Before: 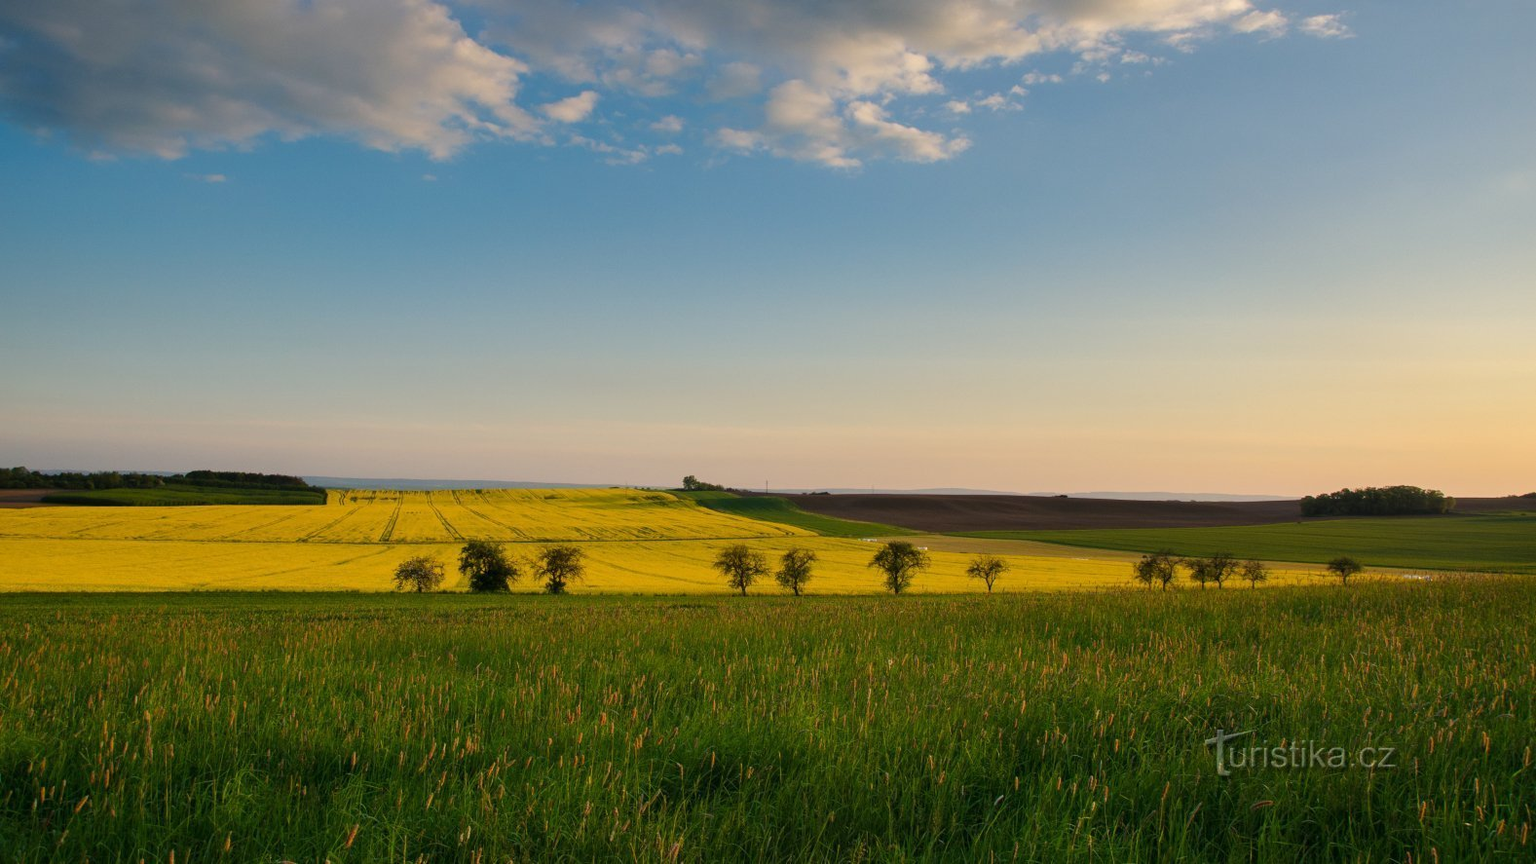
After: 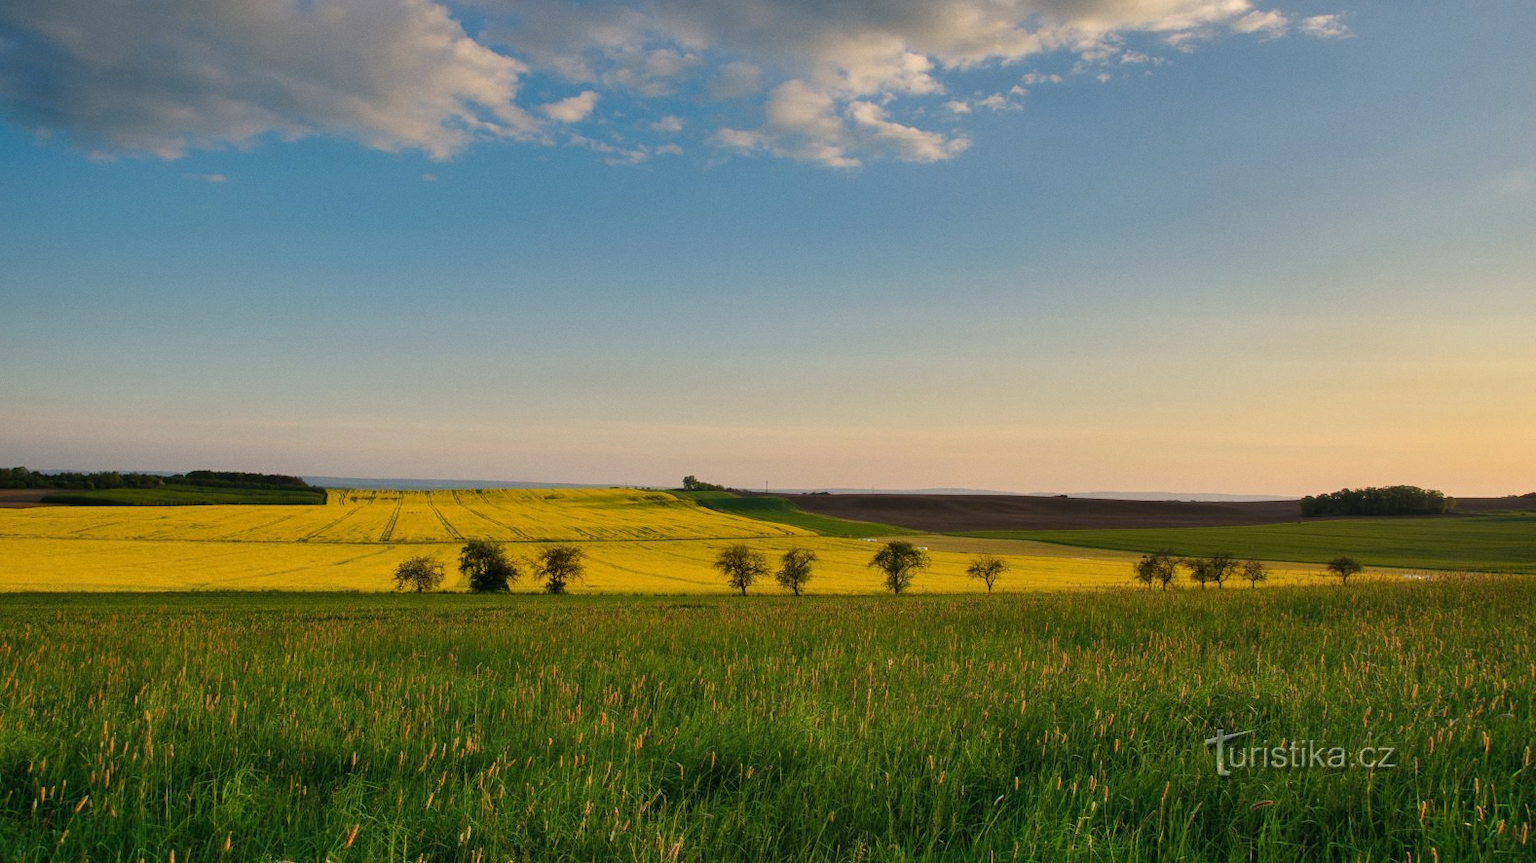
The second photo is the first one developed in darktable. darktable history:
shadows and highlights: soften with gaussian
tone equalizer: on, module defaults
grain: coarseness 0.09 ISO, strength 10%
